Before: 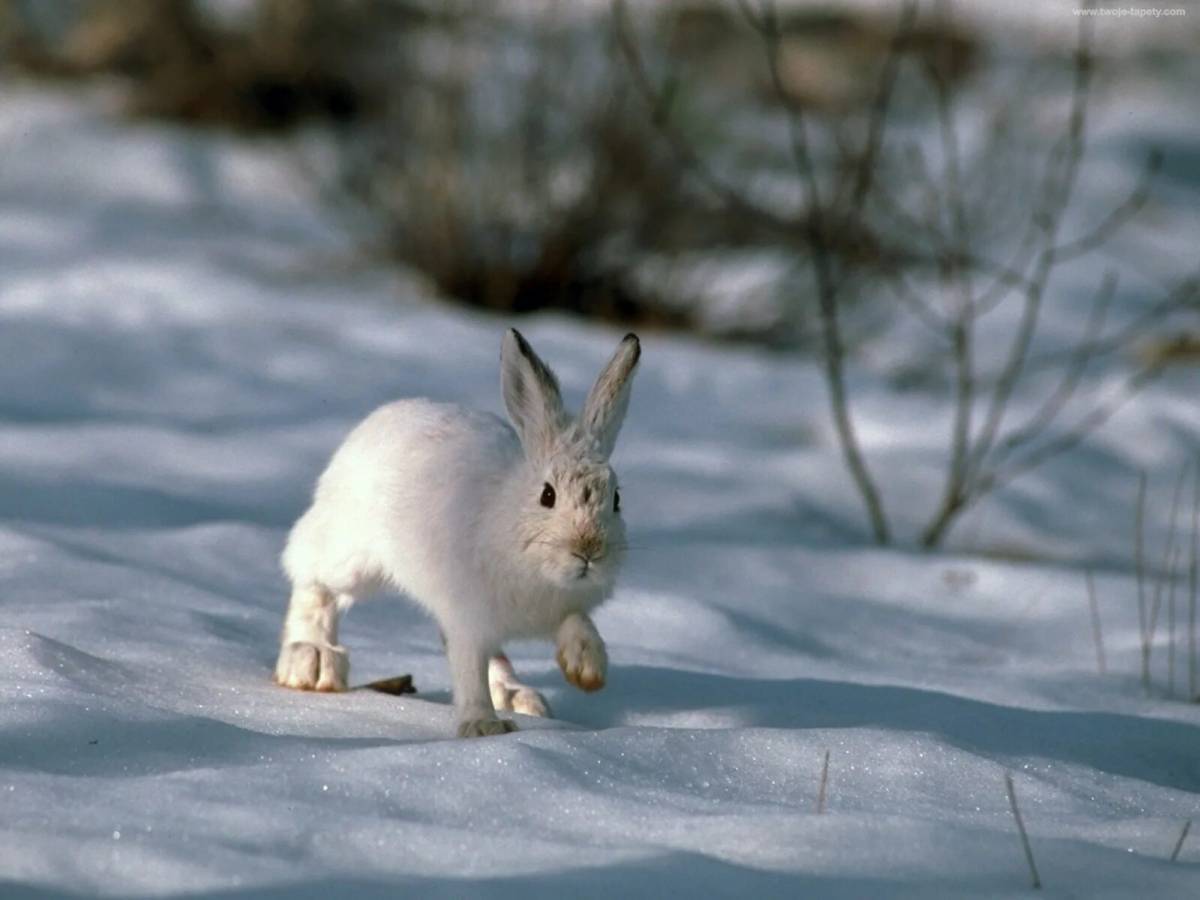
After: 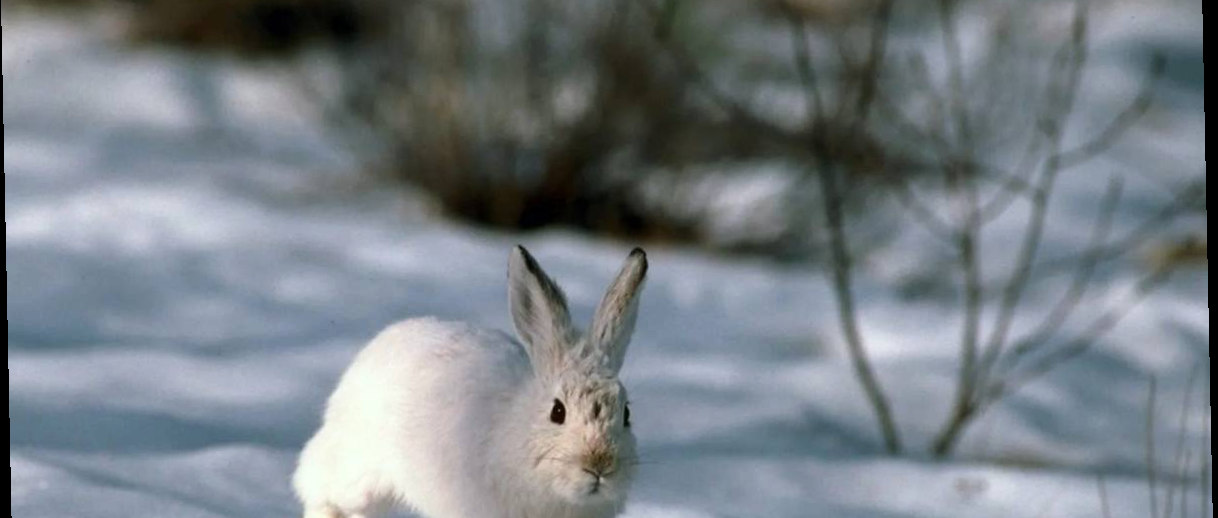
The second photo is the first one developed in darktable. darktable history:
contrast brightness saturation: contrast 0.15, brightness 0.05
crop and rotate: top 10.605%, bottom 33.274%
rotate and perspective: rotation -1.17°, automatic cropping off
